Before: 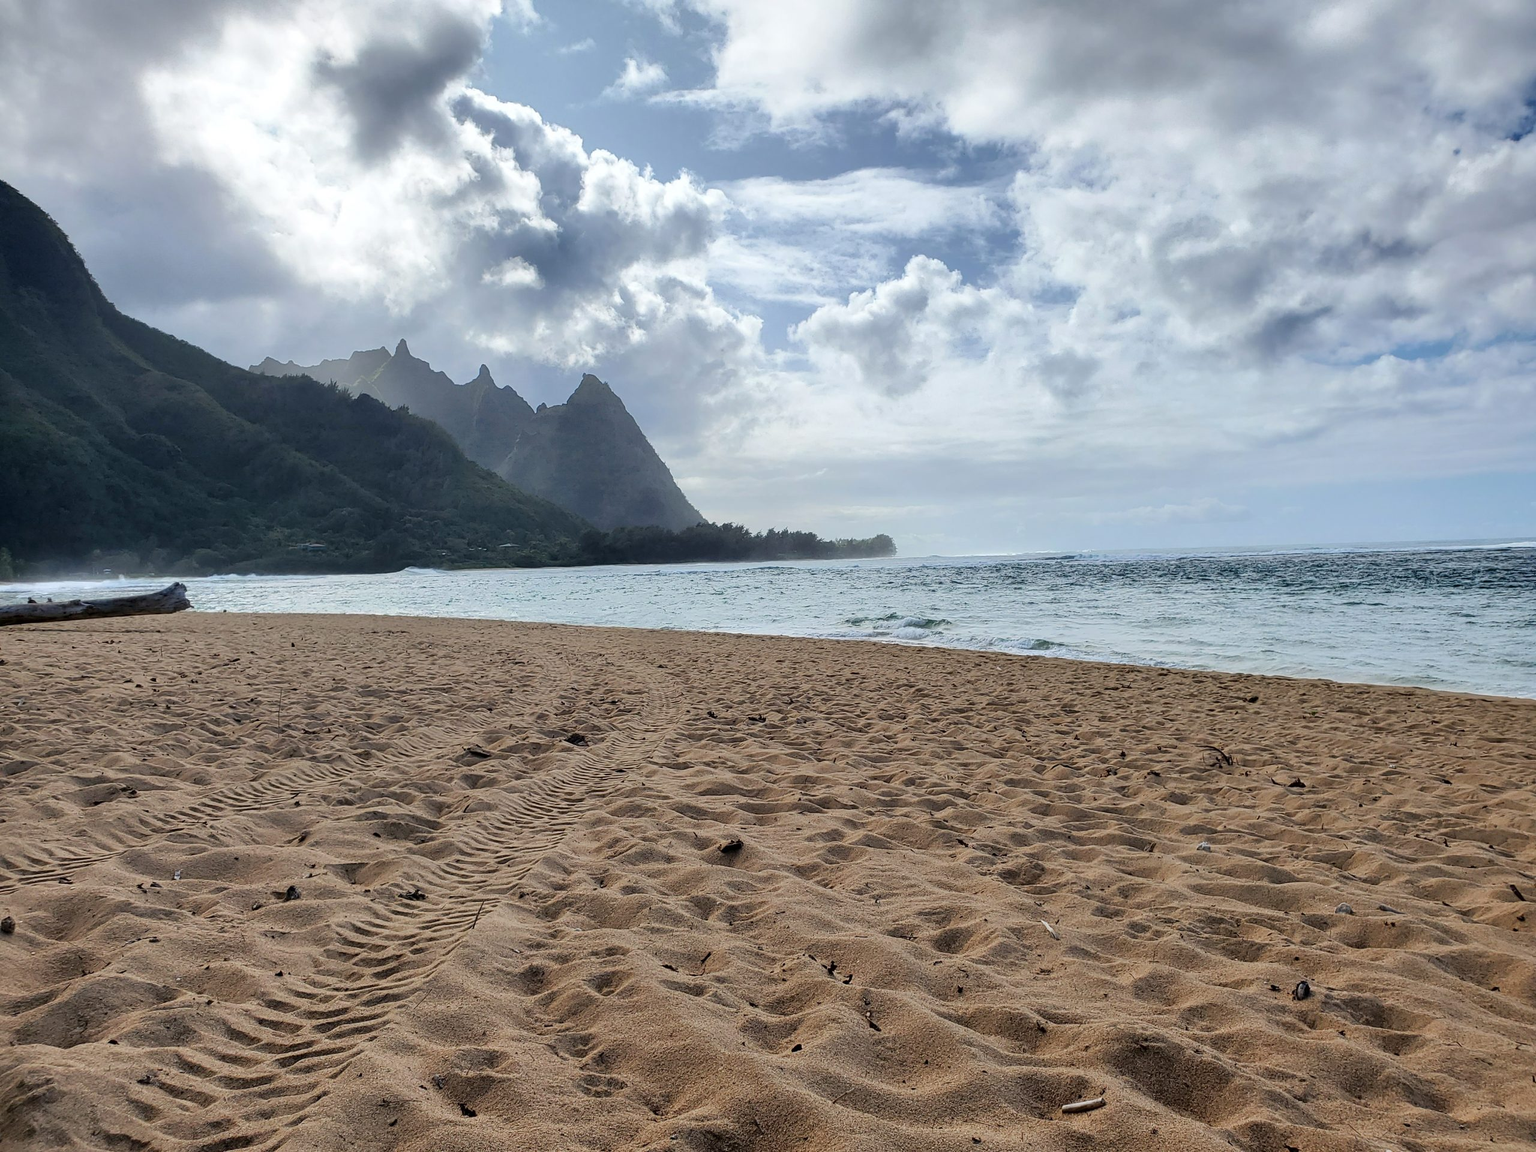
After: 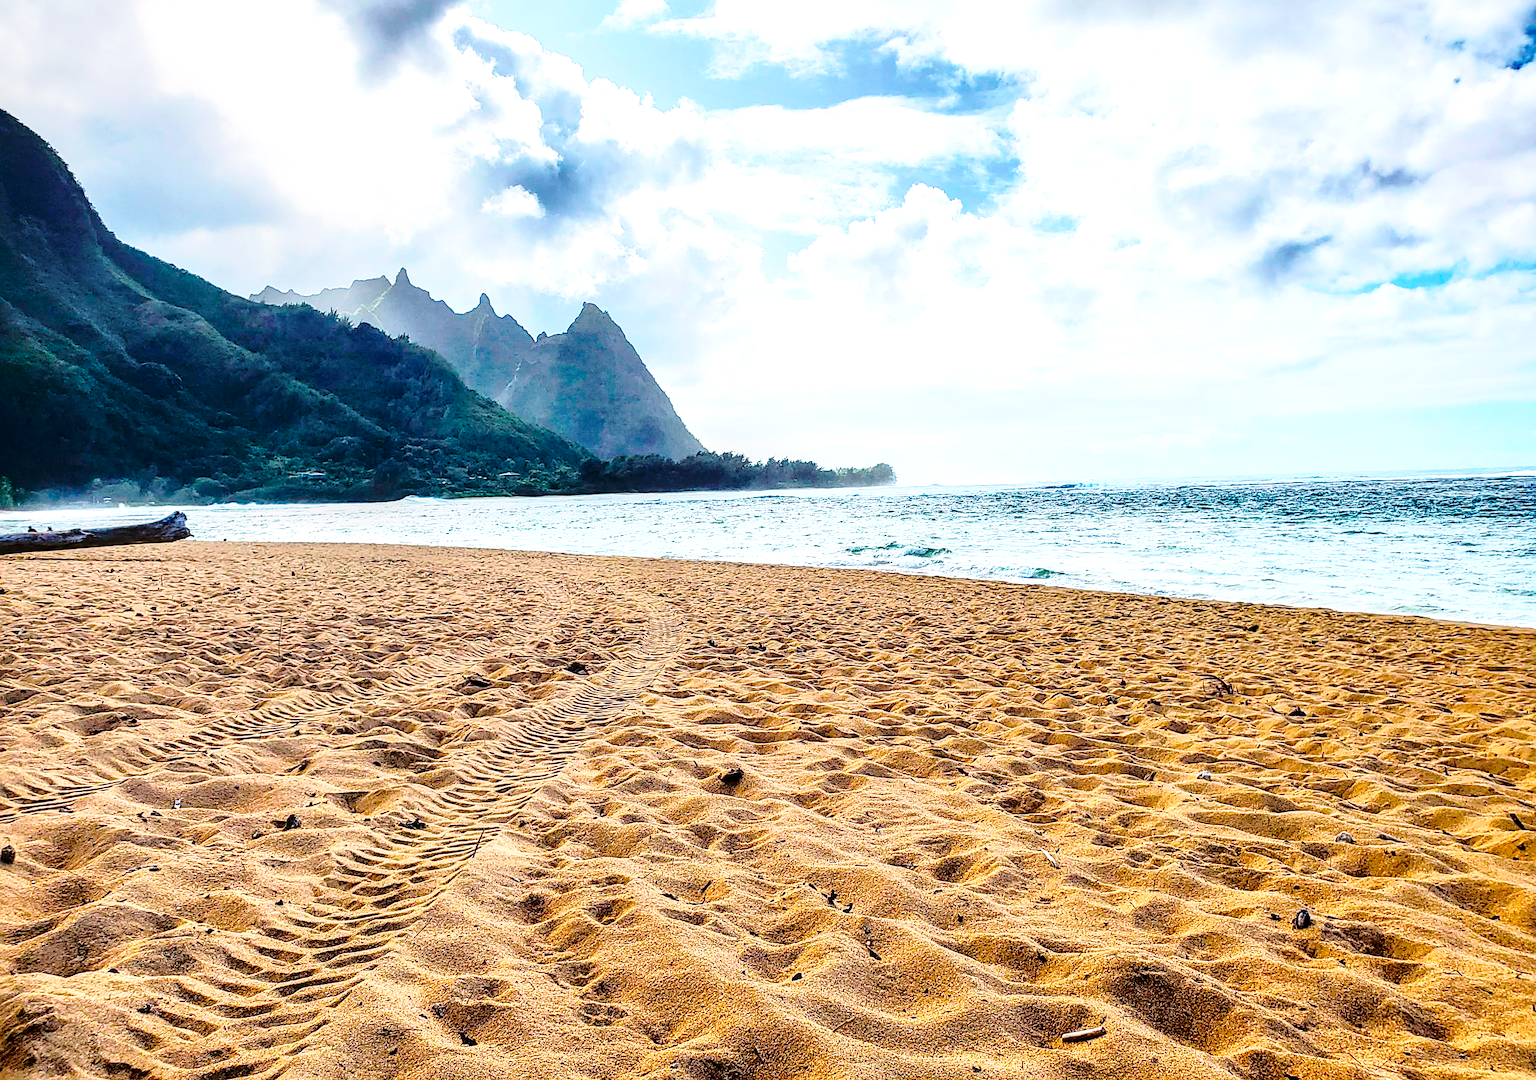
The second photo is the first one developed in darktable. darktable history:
crop and rotate: top 6.25%
base curve: curves: ch0 [(0, 0) (0.036, 0.037) (0.121, 0.228) (0.46, 0.76) (0.859, 0.983) (1, 1)], preserve colors none
exposure: exposure 0.3 EV, compensate highlight preservation false
color balance rgb: linear chroma grading › global chroma 50%, perceptual saturation grading › global saturation 2.34%, global vibrance 6.64%, contrast 12.71%, saturation formula JzAzBz (2021)
tone curve: curves: ch0 [(0, 0.013) (0.117, 0.081) (0.257, 0.259) (0.408, 0.45) (0.611, 0.64) (0.81, 0.857) (1, 1)]; ch1 [(0, 0) (0.287, 0.198) (0.501, 0.506) (0.56, 0.584) (0.715, 0.741) (0.976, 0.992)]; ch2 [(0, 0) (0.369, 0.362) (0.5, 0.5) (0.537, 0.547) (0.59, 0.603) (0.681, 0.754) (1, 1)], color space Lab, independent channels, preserve colors none
local contrast: detail 142%
sharpen: on, module defaults
